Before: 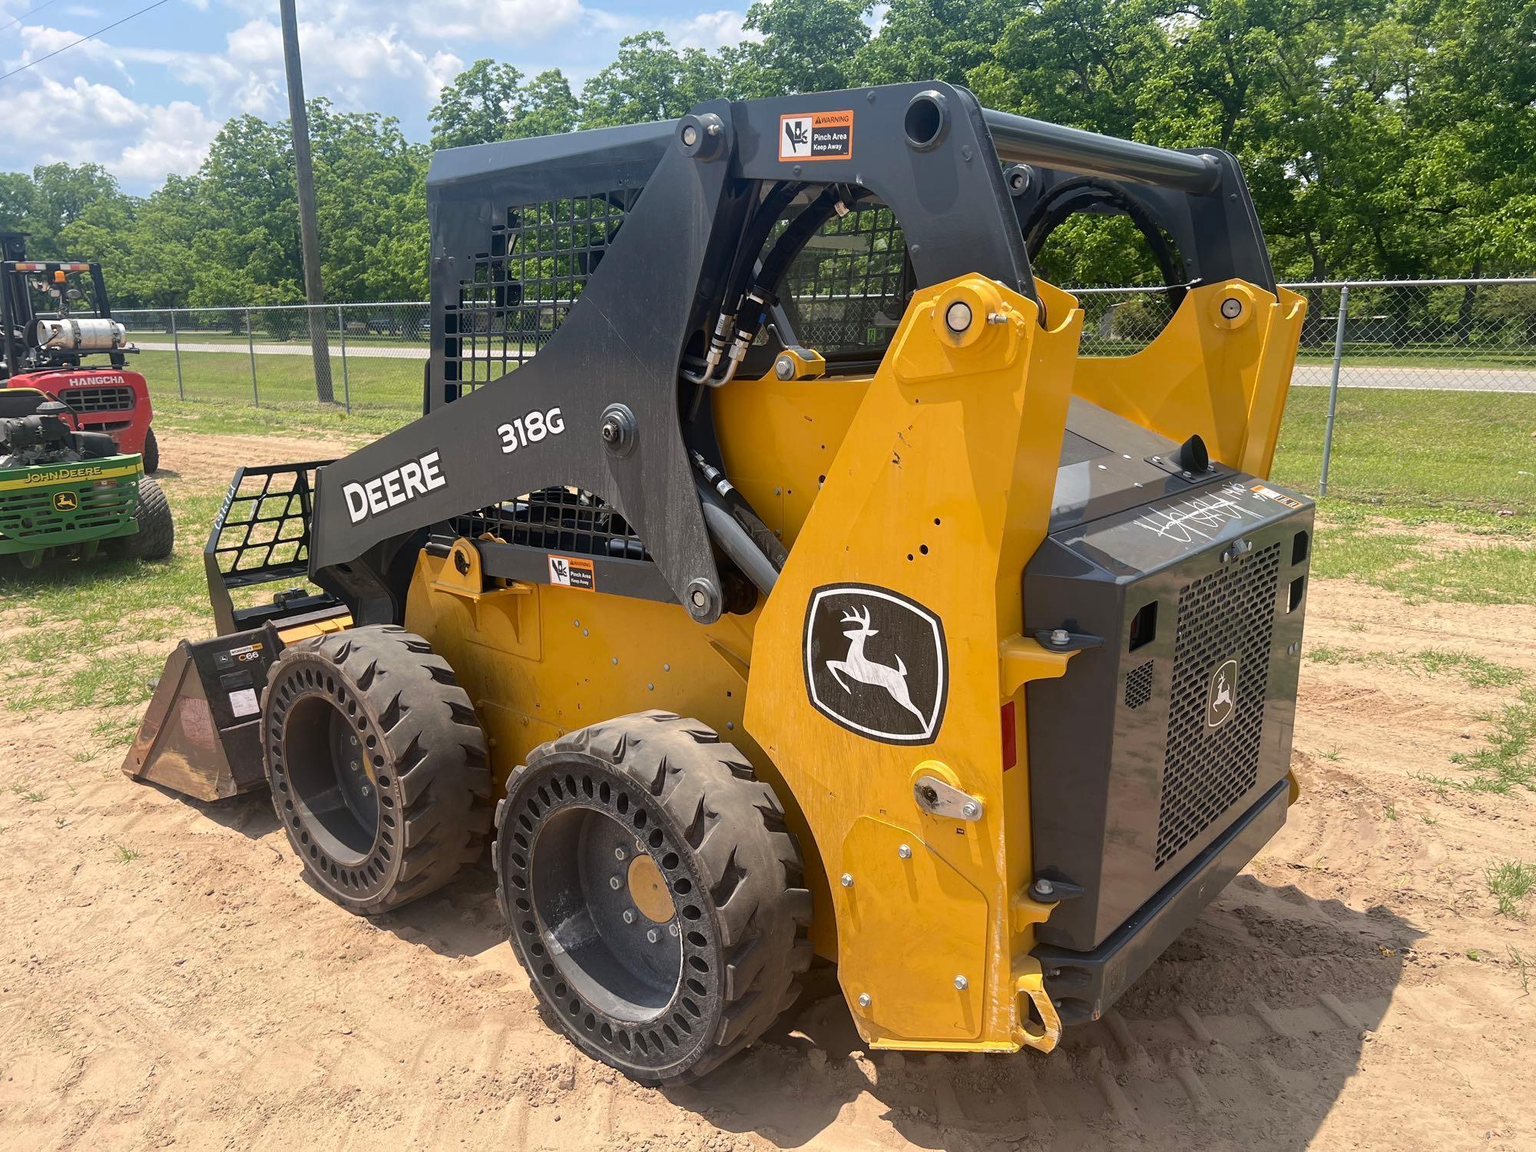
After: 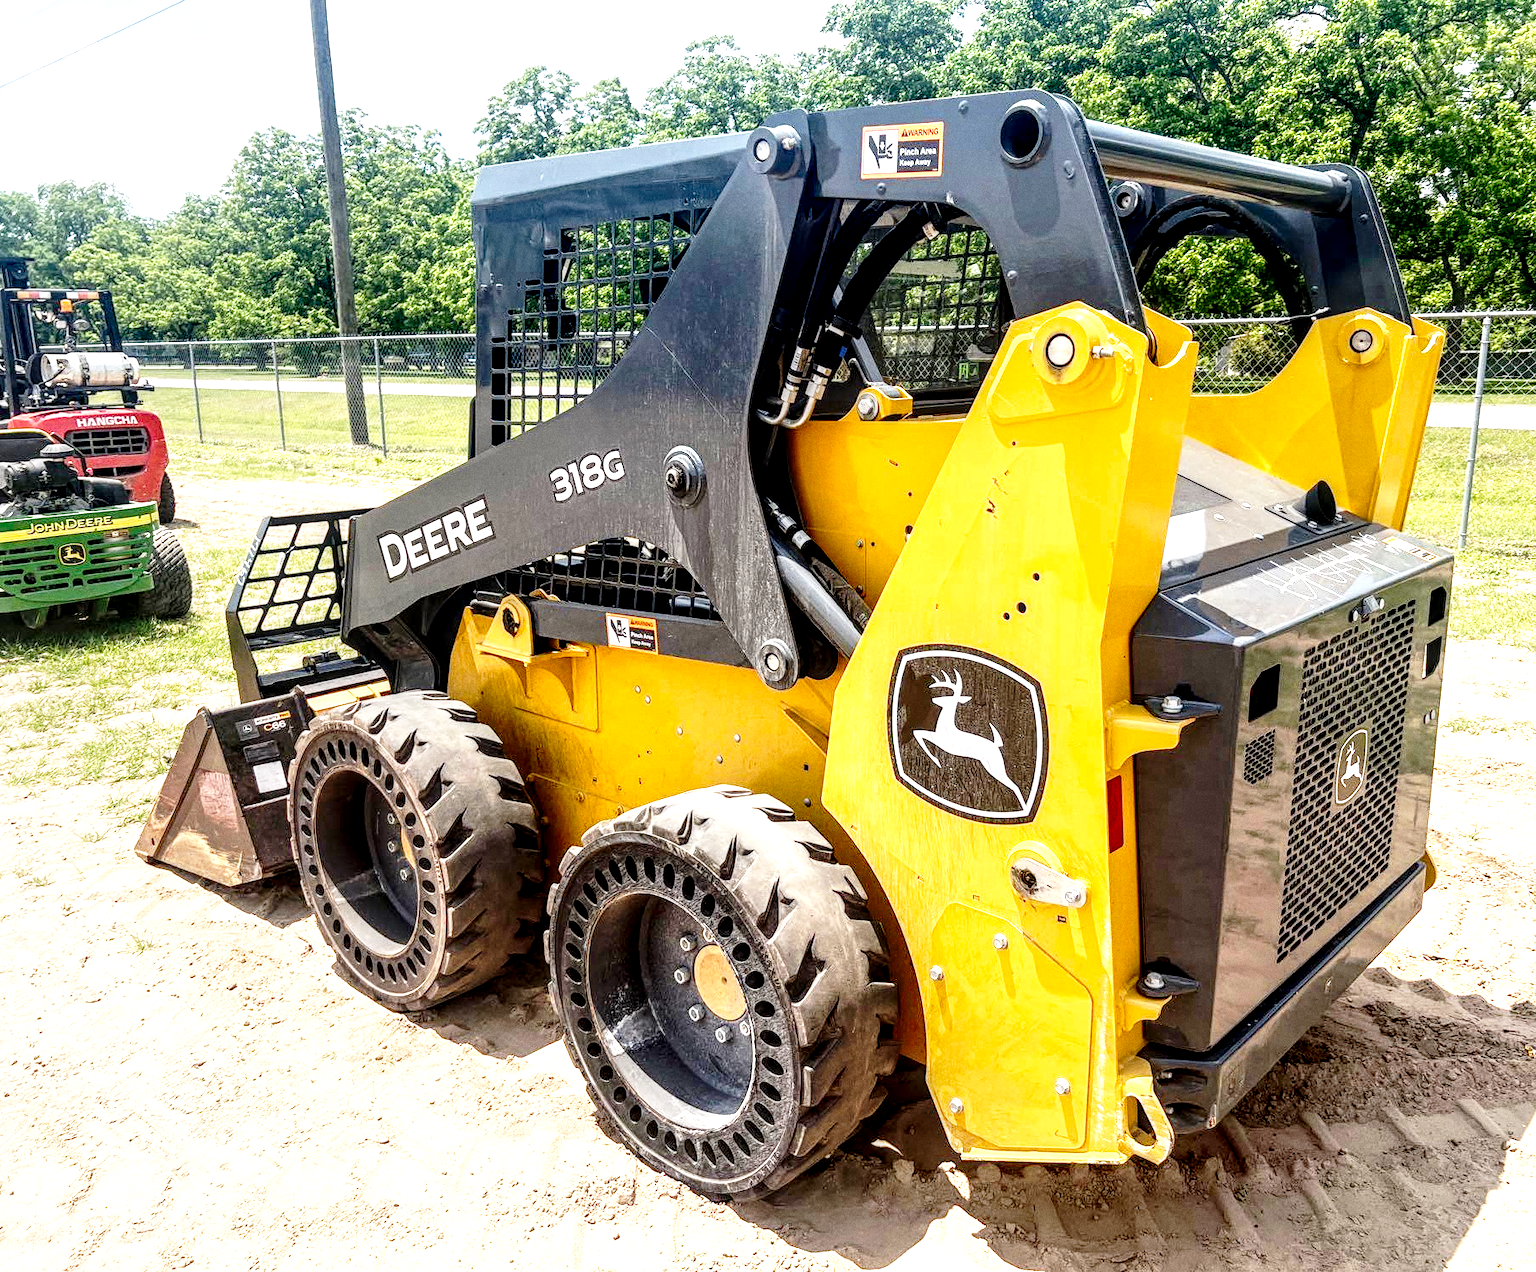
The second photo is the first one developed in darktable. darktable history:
exposure: black level correction 0, exposure 0.7 EV, compensate exposure bias true, compensate highlight preservation false
crop: right 9.509%, bottom 0.031%
base curve: curves: ch0 [(0, 0) (0.04, 0.03) (0.133, 0.232) (0.448, 0.748) (0.843, 0.968) (1, 1)], preserve colors none
grain: coarseness 0.47 ISO
local contrast: highlights 19%, detail 186%
